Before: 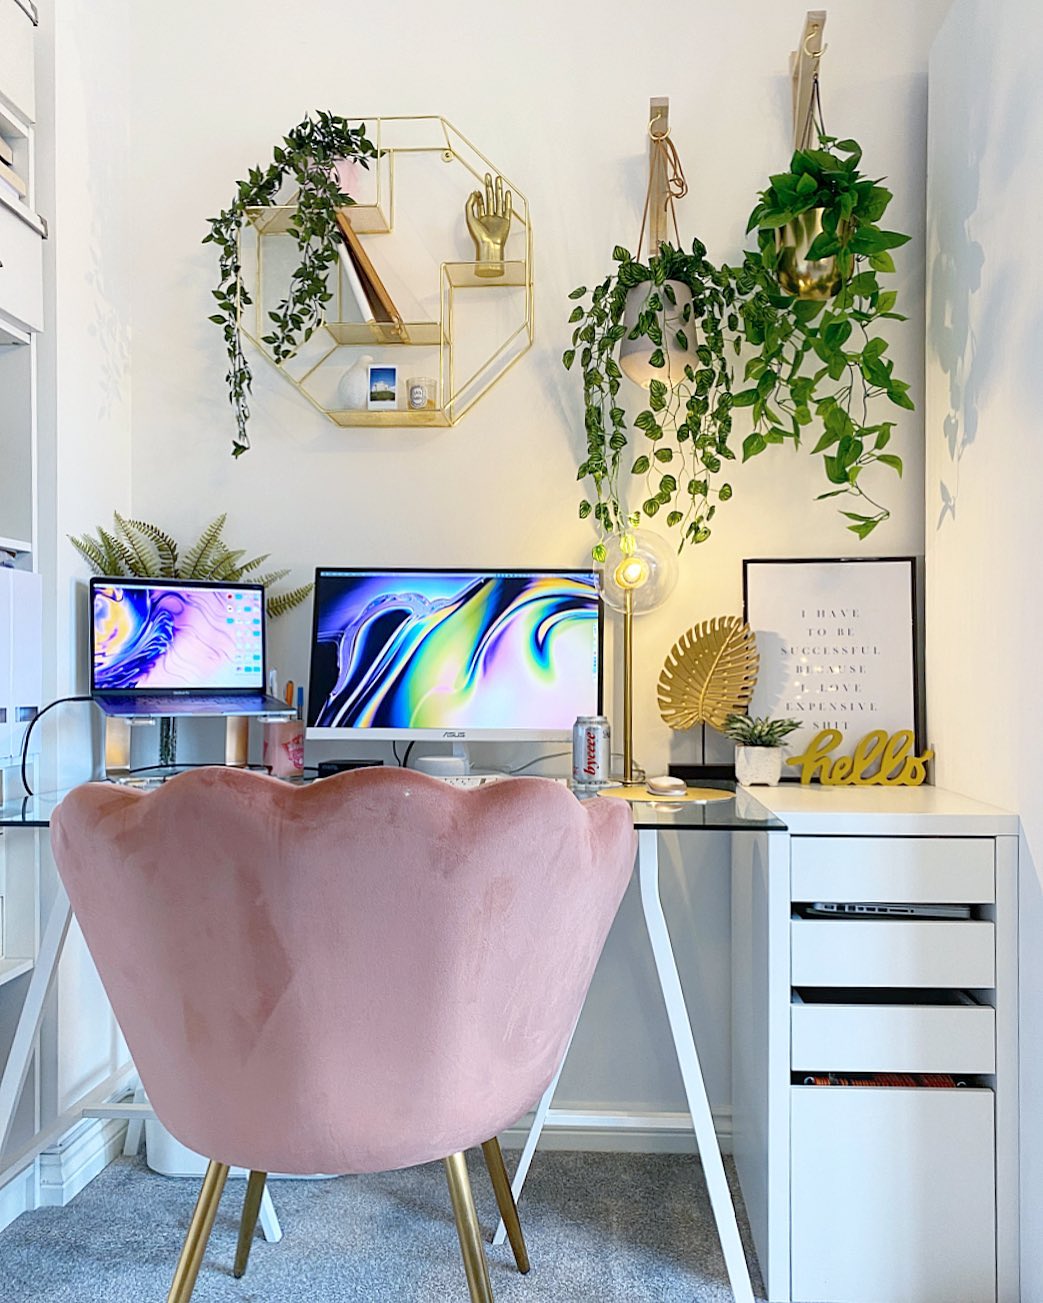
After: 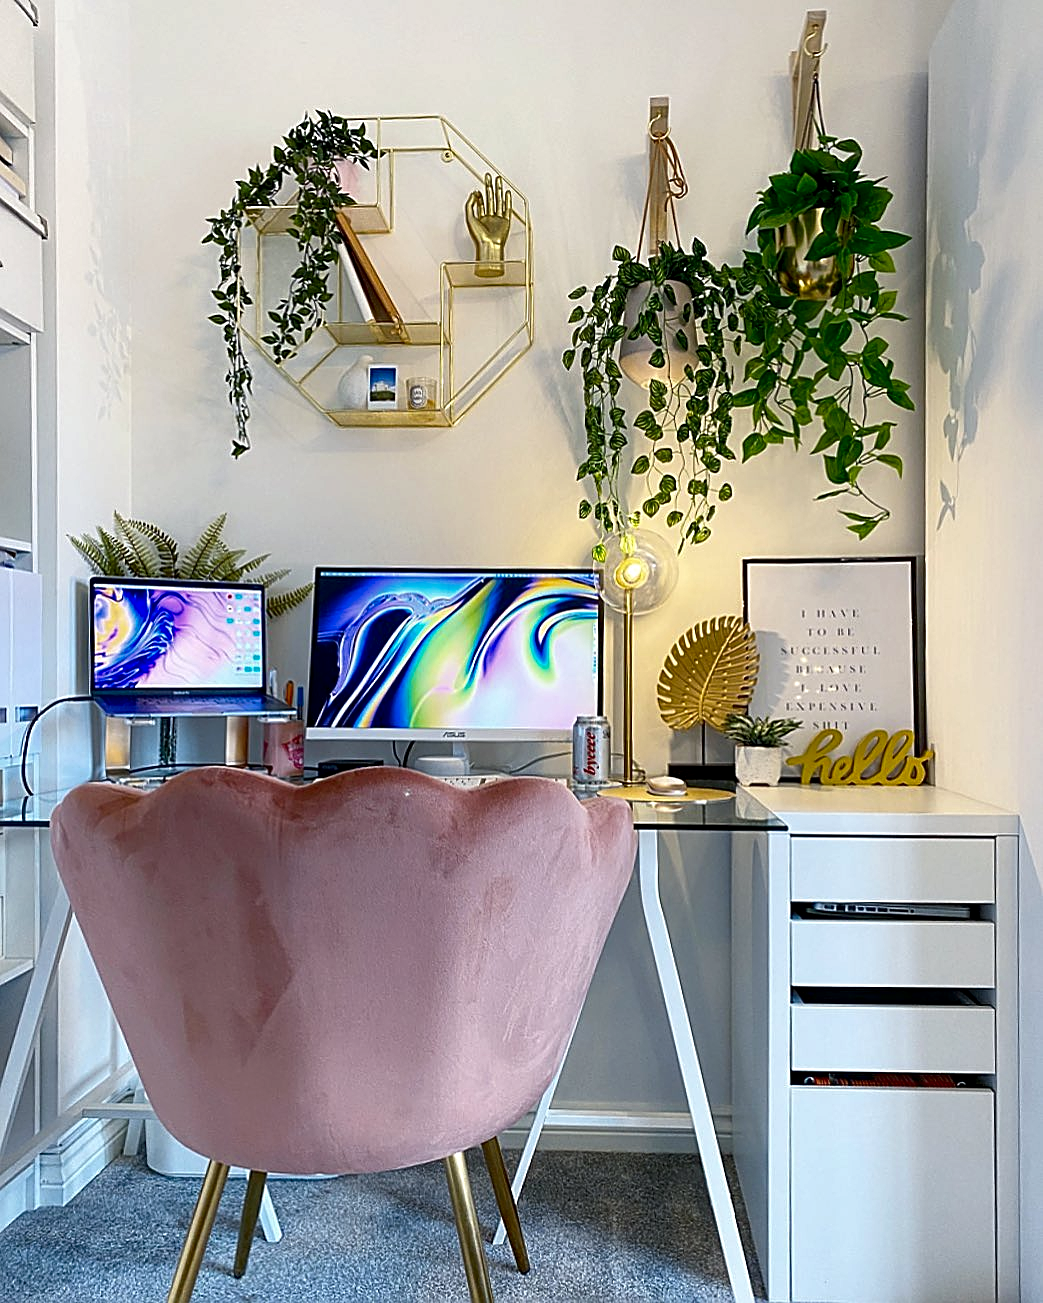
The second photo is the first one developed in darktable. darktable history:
contrast brightness saturation: brightness -0.196, saturation 0.081
local contrast: highlights 105%, shadows 101%, detail 119%, midtone range 0.2
sharpen: radius 1.953
